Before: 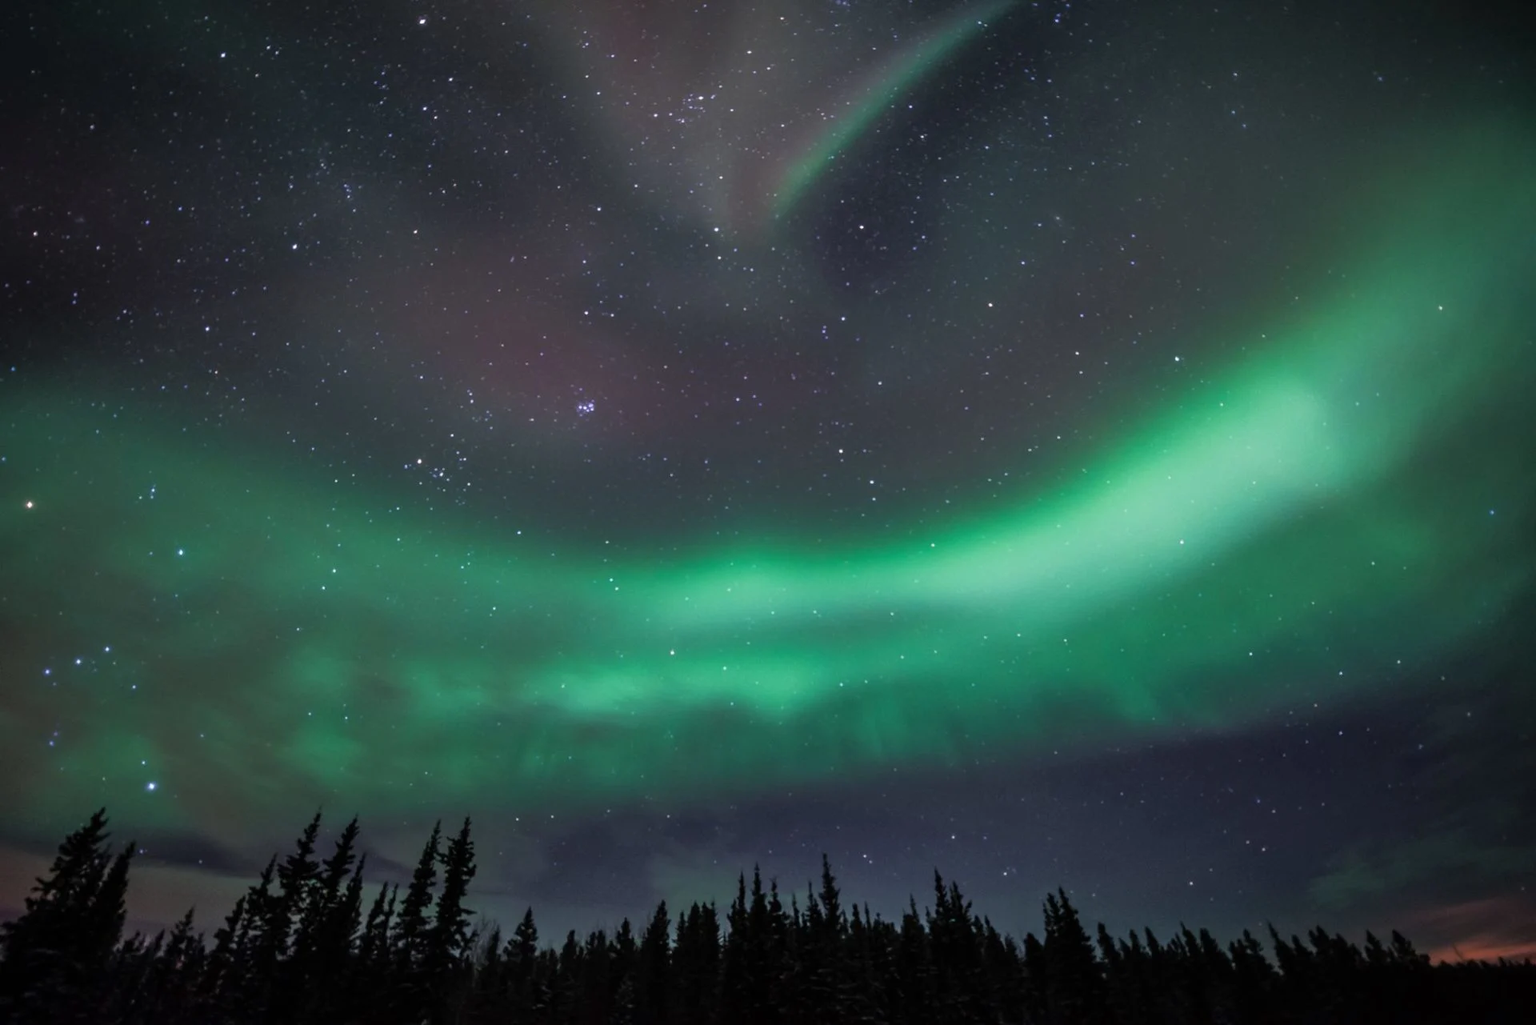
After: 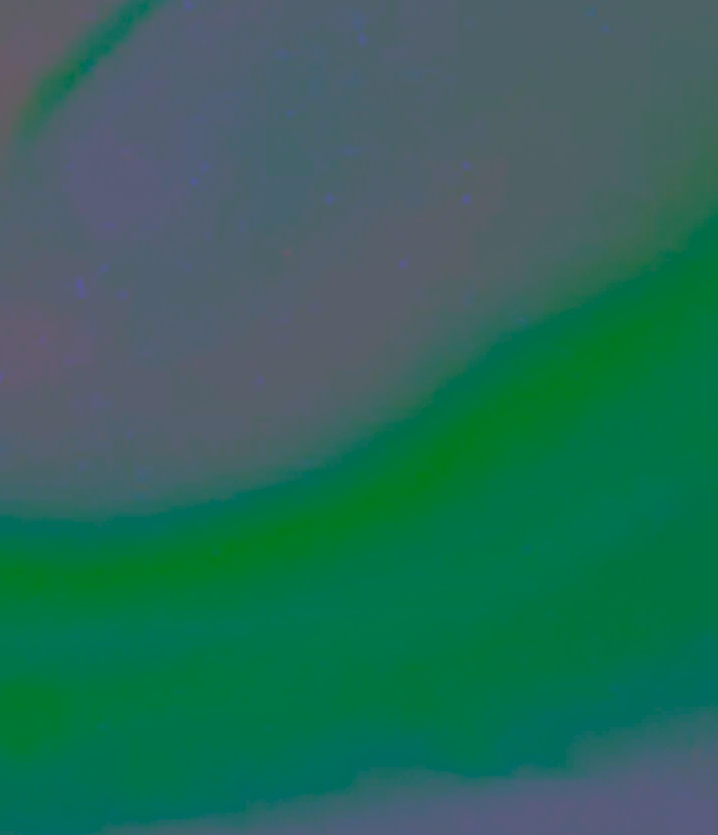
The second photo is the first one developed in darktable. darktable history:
contrast brightness saturation: contrast -0.989, brightness -0.157, saturation 0.755
crop and rotate: left 49.515%, top 10.097%, right 13.078%, bottom 24.71%
